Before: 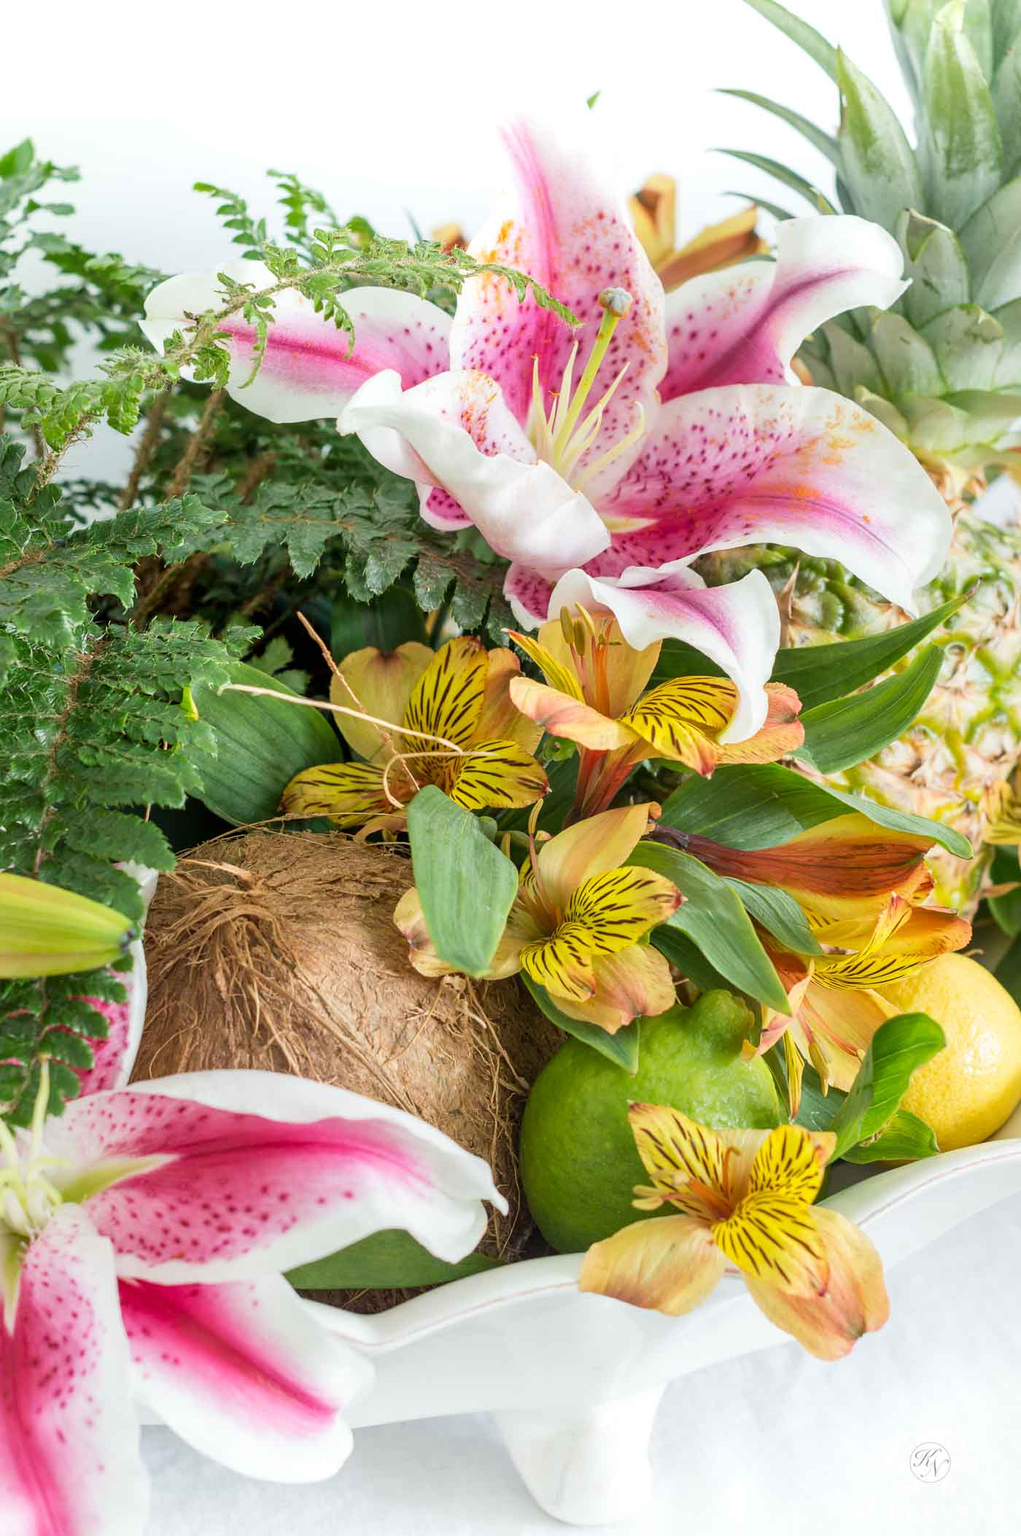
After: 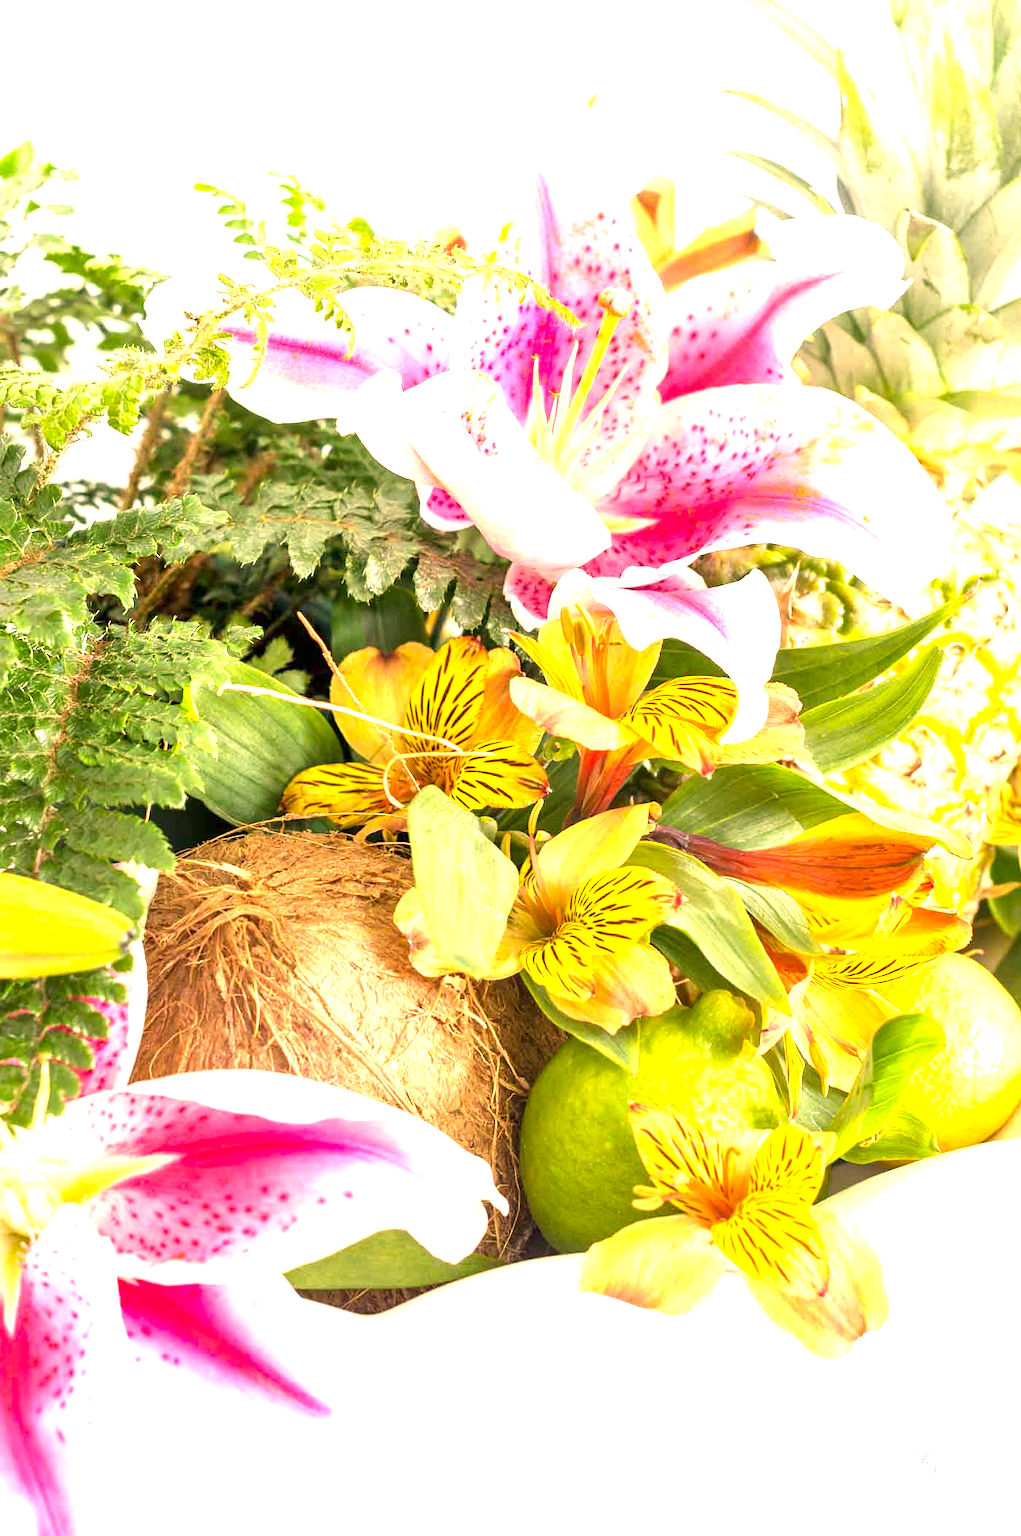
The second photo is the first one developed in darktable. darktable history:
color correction: highlights a* 17.88, highlights b* 18.79
exposure: exposure 1.5 EV, compensate highlight preservation false
